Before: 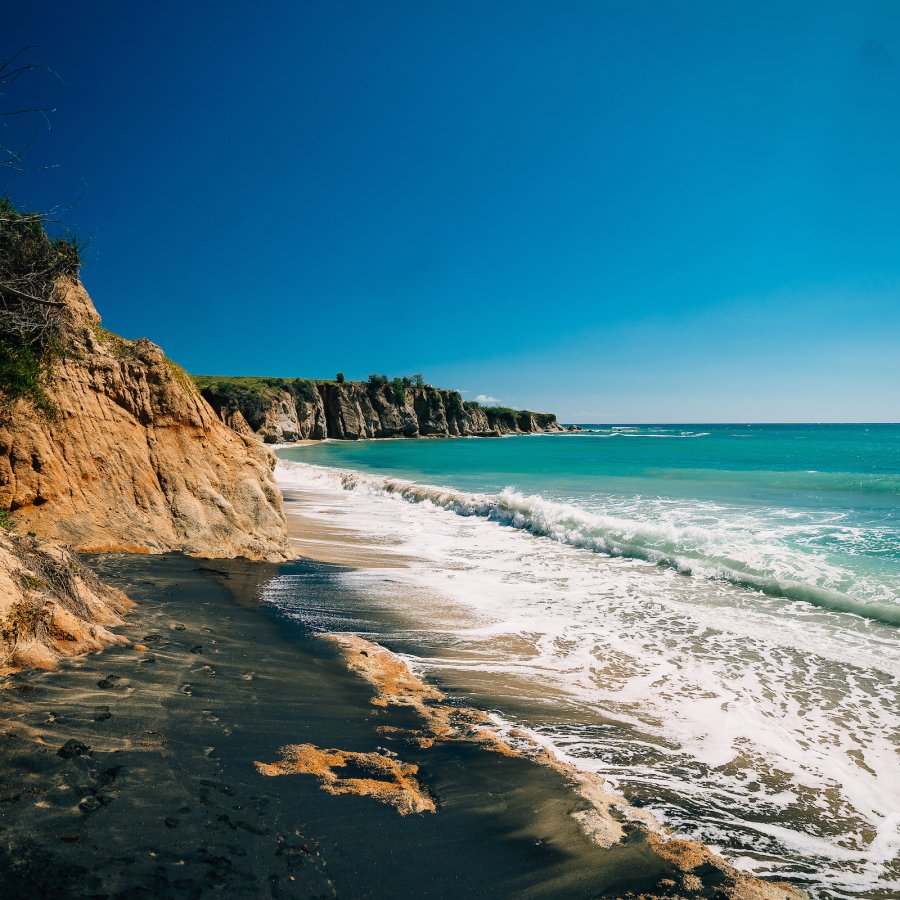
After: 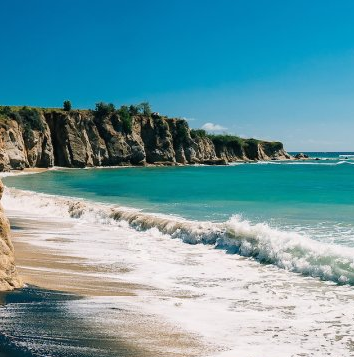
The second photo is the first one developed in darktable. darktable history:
crop: left 30.422%, top 30.263%, right 30.149%, bottom 30.067%
